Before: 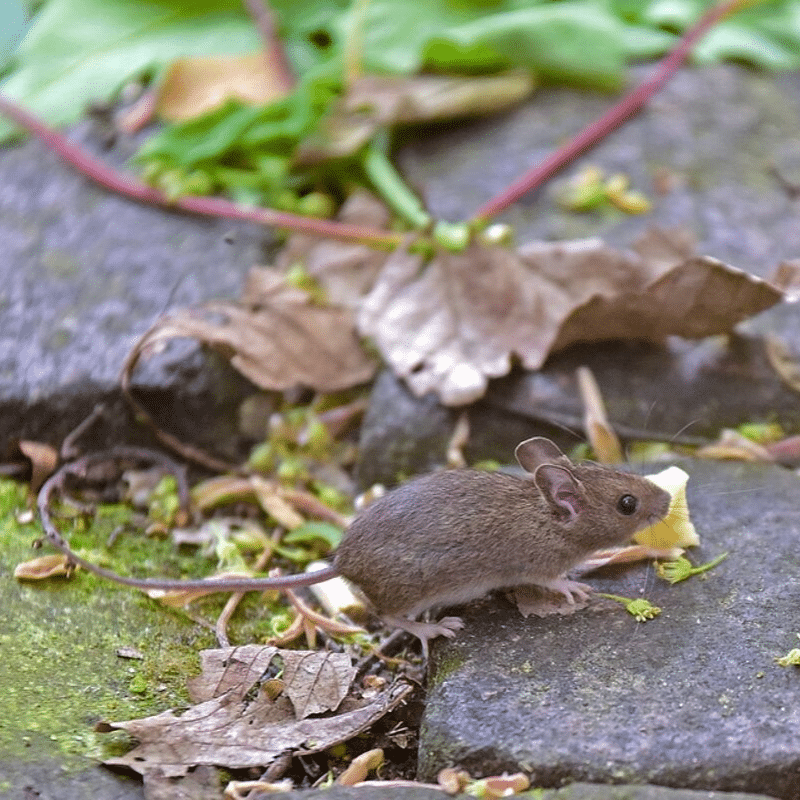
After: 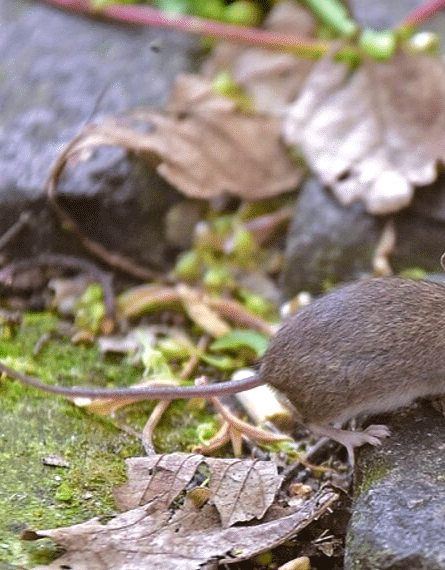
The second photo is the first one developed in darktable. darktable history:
crop: left 9.276%, top 24.12%, right 35.01%, bottom 4.592%
exposure: exposure 0.179 EV, compensate highlight preservation false
